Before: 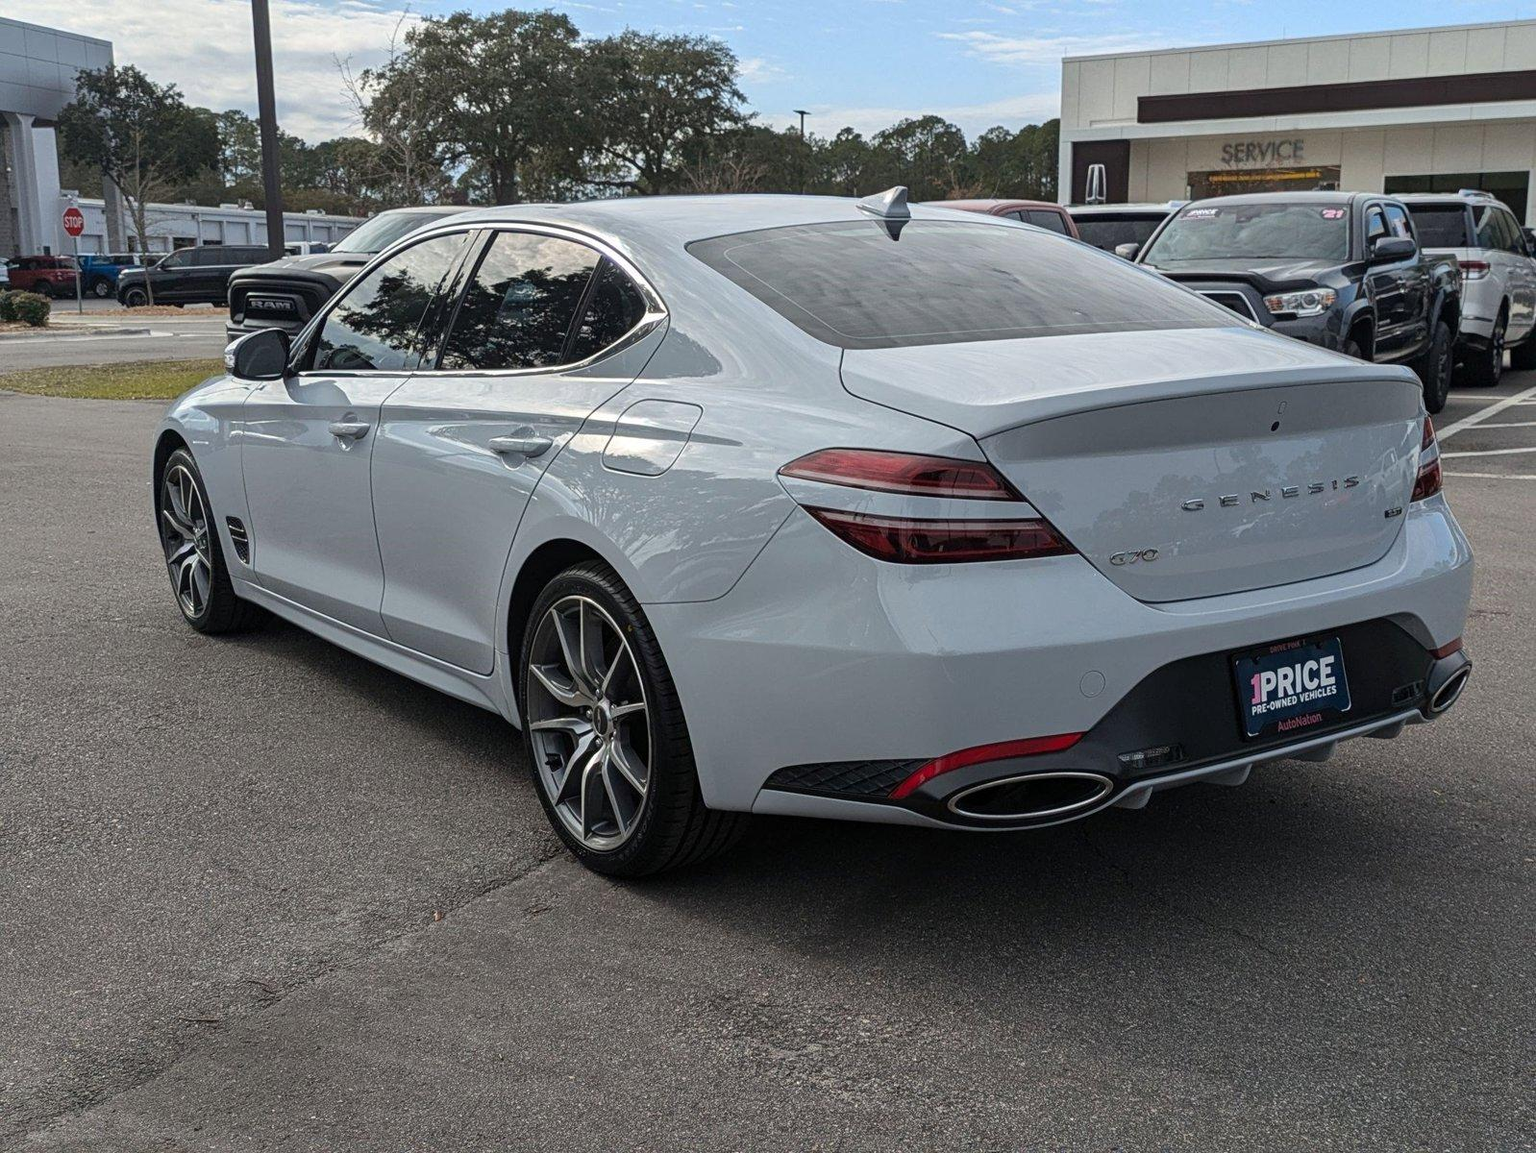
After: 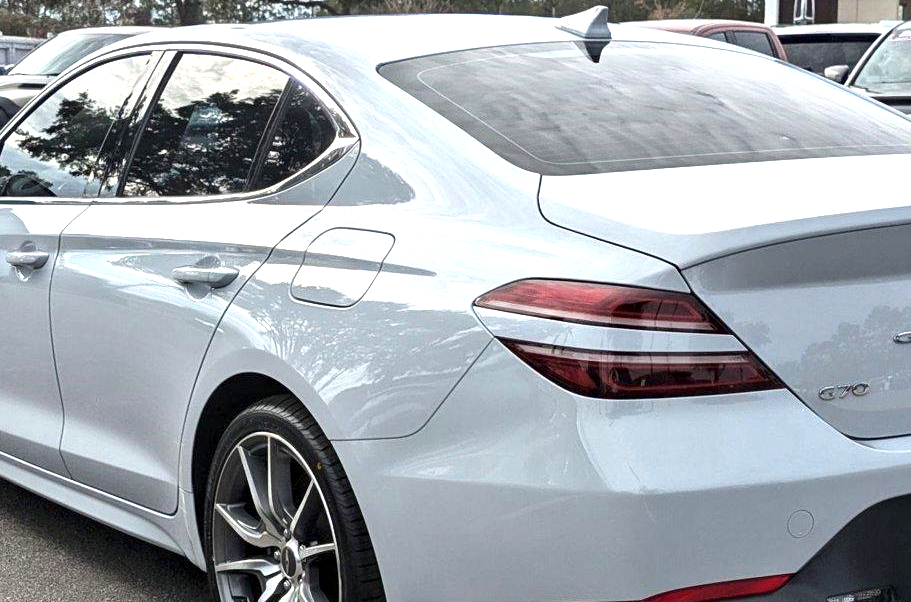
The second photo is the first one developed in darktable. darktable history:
contrast equalizer: octaves 7, y [[0.514, 0.573, 0.581, 0.508, 0.5, 0.5], [0.5 ×6], [0.5 ×6], [0 ×6], [0 ×6]]
crop: left 21.068%, top 15.705%, right 21.911%, bottom 34.076%
exposure: black level correction 0, exposure 1.001 EV, compensate exposure bias true, compensate highlight preservation false
contrast brightness saturation: contrast 0.013, saturation -0.065
